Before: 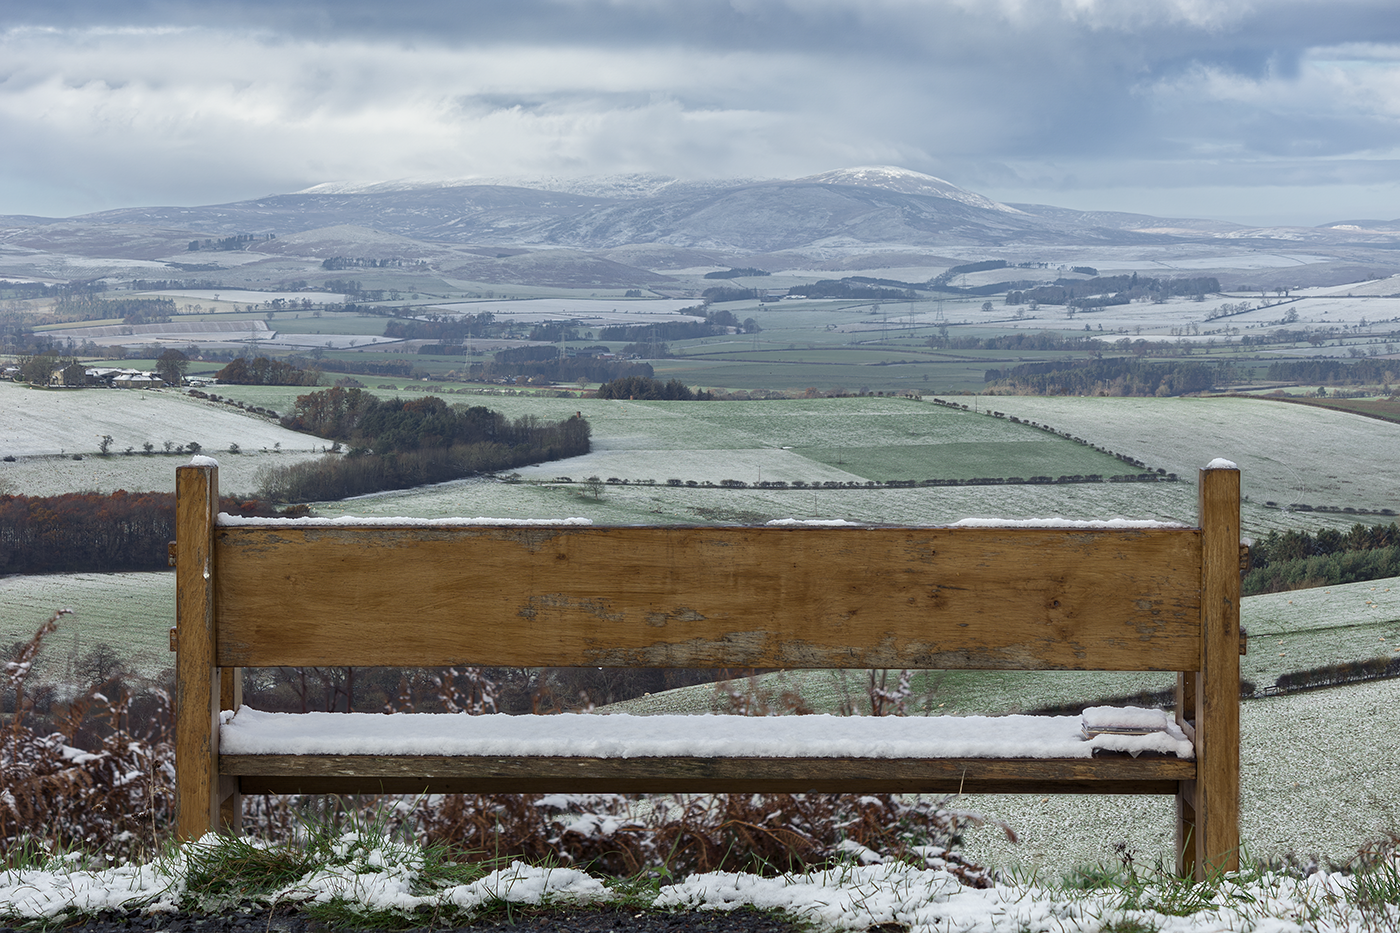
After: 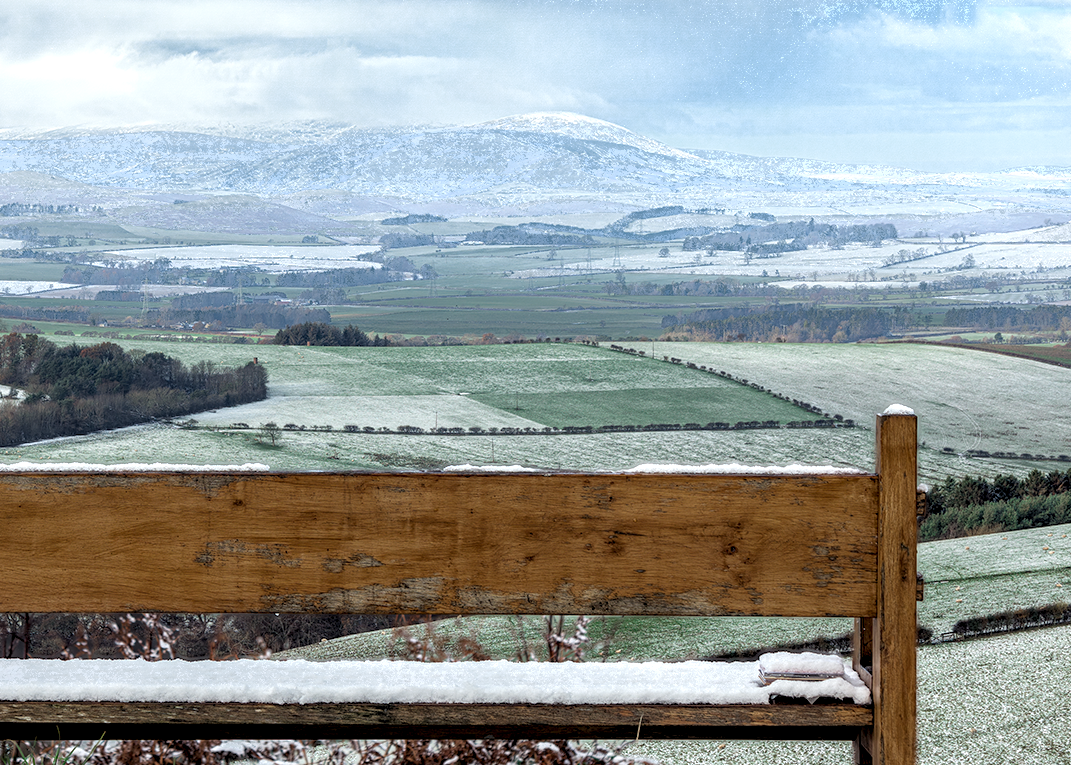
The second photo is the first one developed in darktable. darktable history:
exposure: black level correction -0.003, exposure 0.04 EV, compensate highlight preservation false
crop: left 23.095%, top 5.827%, bottom 11.854%
color zones: curves: ch0 [(0.203, 0.433) (0.607, 0.517) (0.697, 0.696) (0.705, 0.897)]
local contrast: detail 150%
rgb levels: levels [[0.013, 0.434, 0.89], [0, 0.5, 1], [0, 0.5, 1]]
